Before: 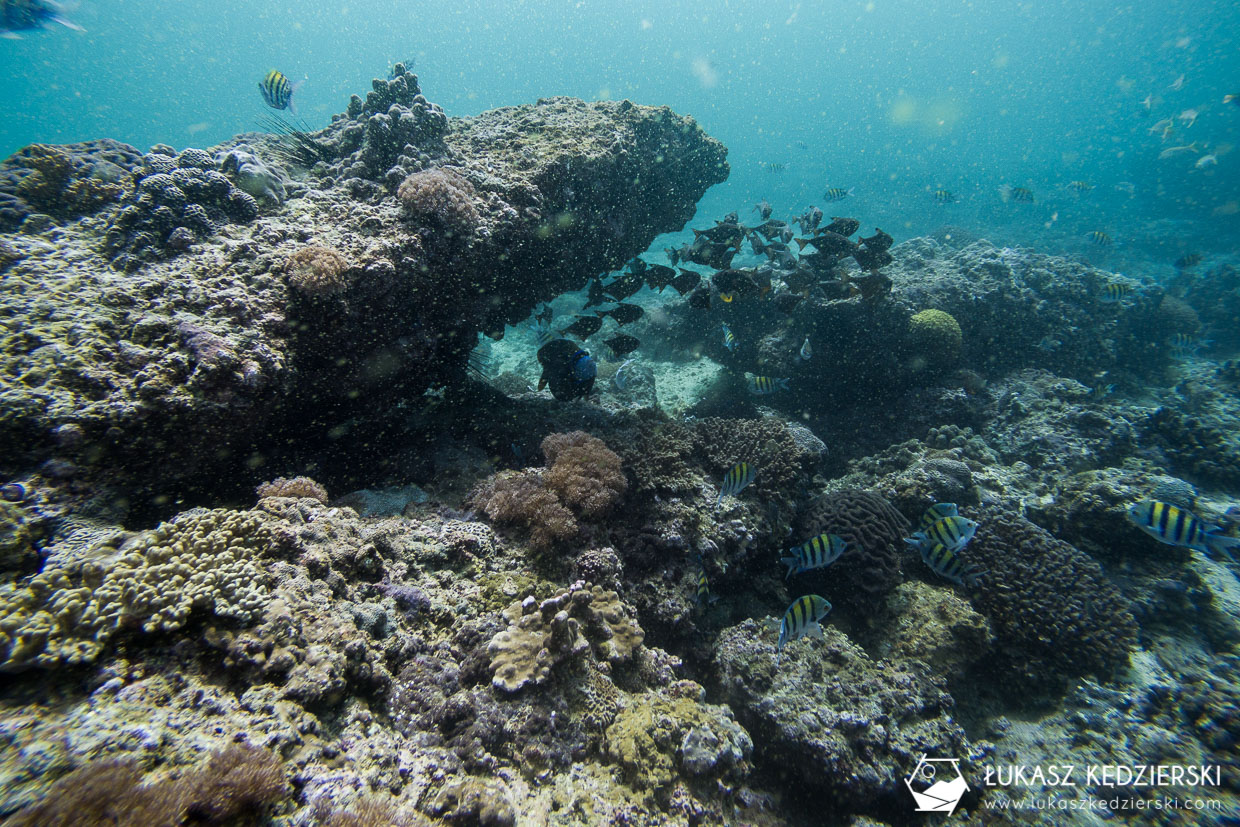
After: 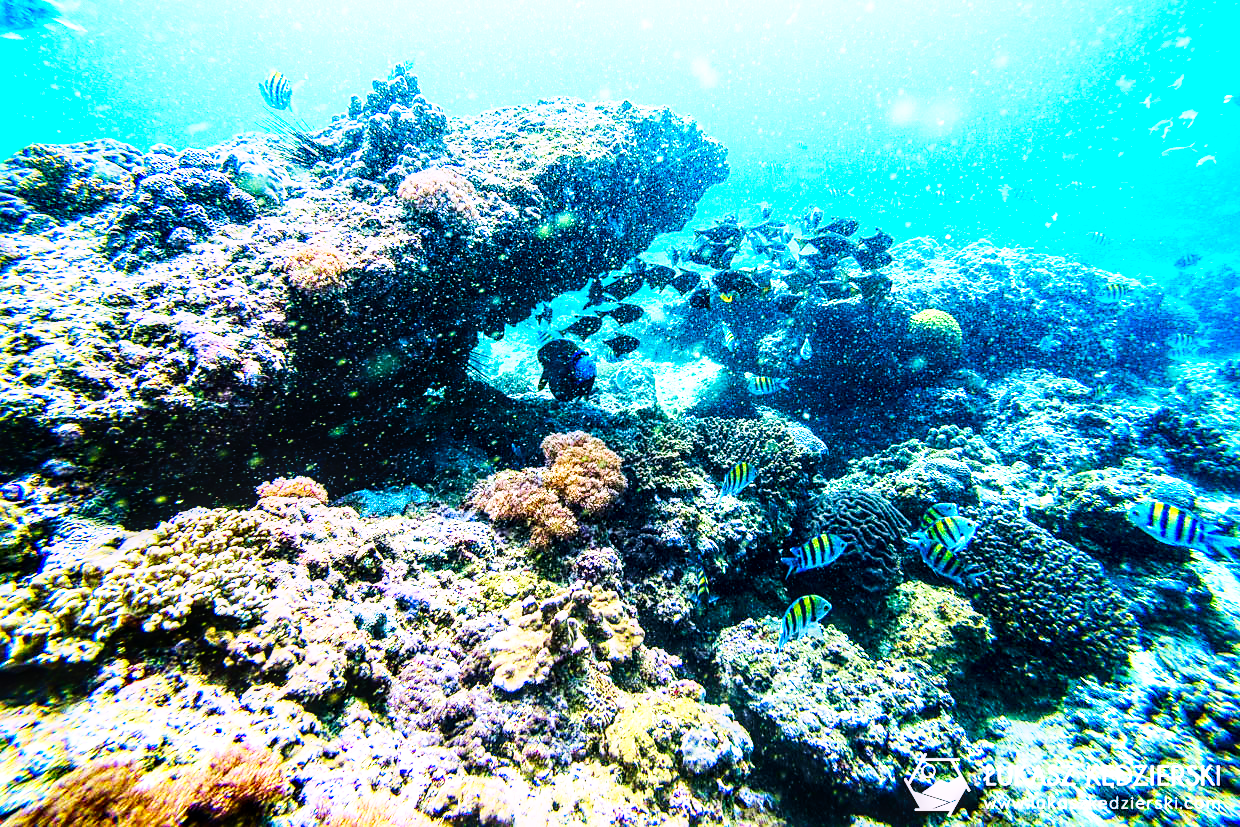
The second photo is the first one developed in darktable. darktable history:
velvia: on, module defaults
color correction: highlights a* 1.67, highlights b* -1.73, saturation 2.49
tone equalizer: -7 EV 0.152 EV, -6 EV 0.593 EV, -5 EV 1.16 EV, -4 EV 1.36 EV, -3 EV 1.16 EV, -2 EV 0.6 EV, -1 EV 0.159 EV, edges refinement/feathering 500, mask exposure compensation -1.57 EV, preserve details no
base curve: curves: ch0 [(0, 0) (0.007, 0.004) (0.027, 0.03) (0.046, 0.07) (0.207, 0.54) (0.442, 0.872) (0.673, 0.972) (1, 1)], preserve colors none
local contrast: detail 150%
sharpen: radius 1.849, amount 0.411, threshold 1.17
